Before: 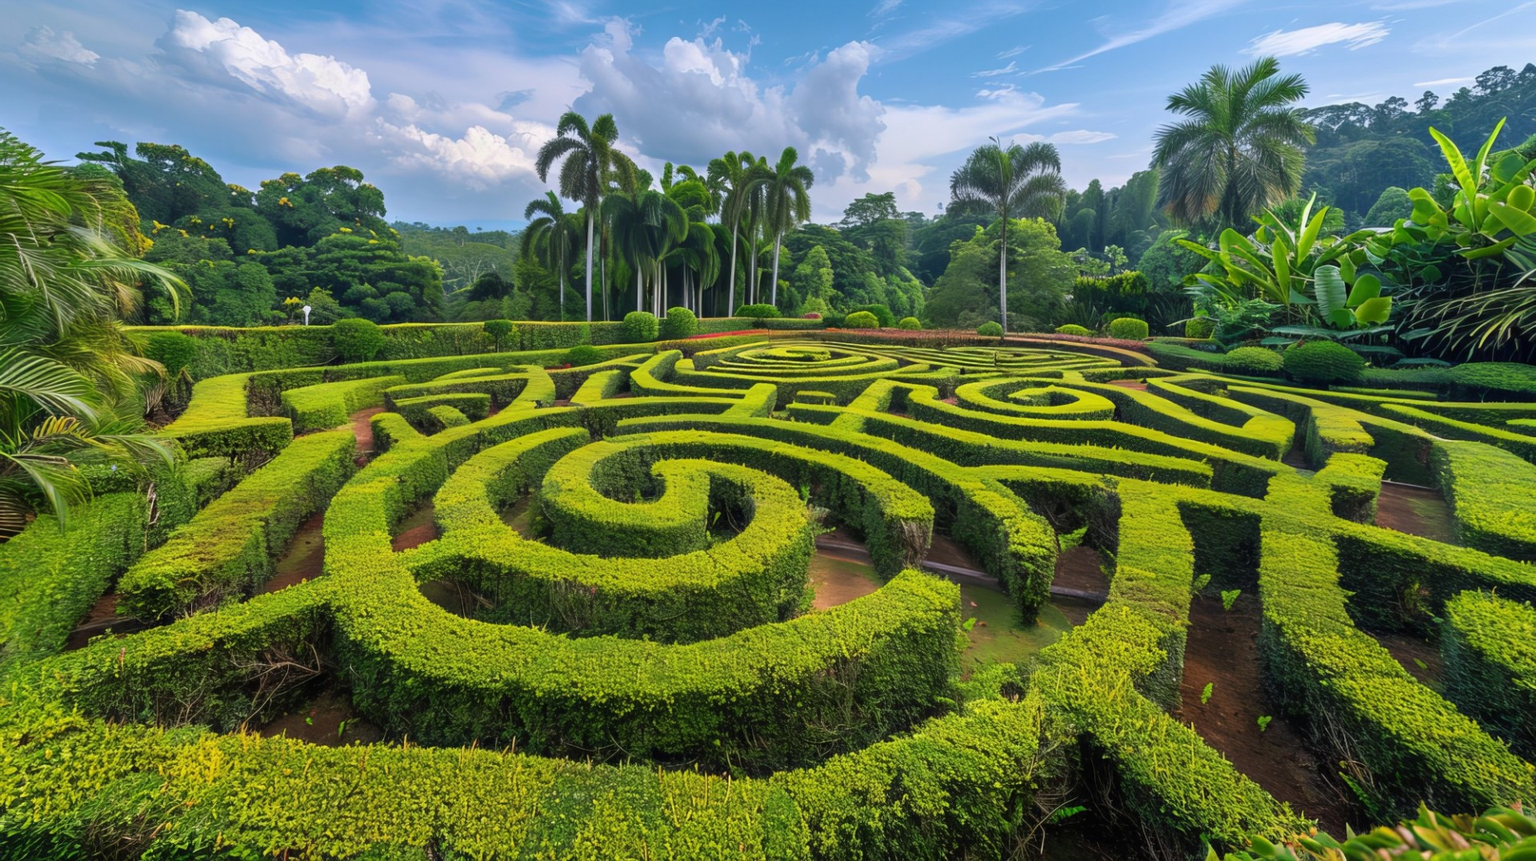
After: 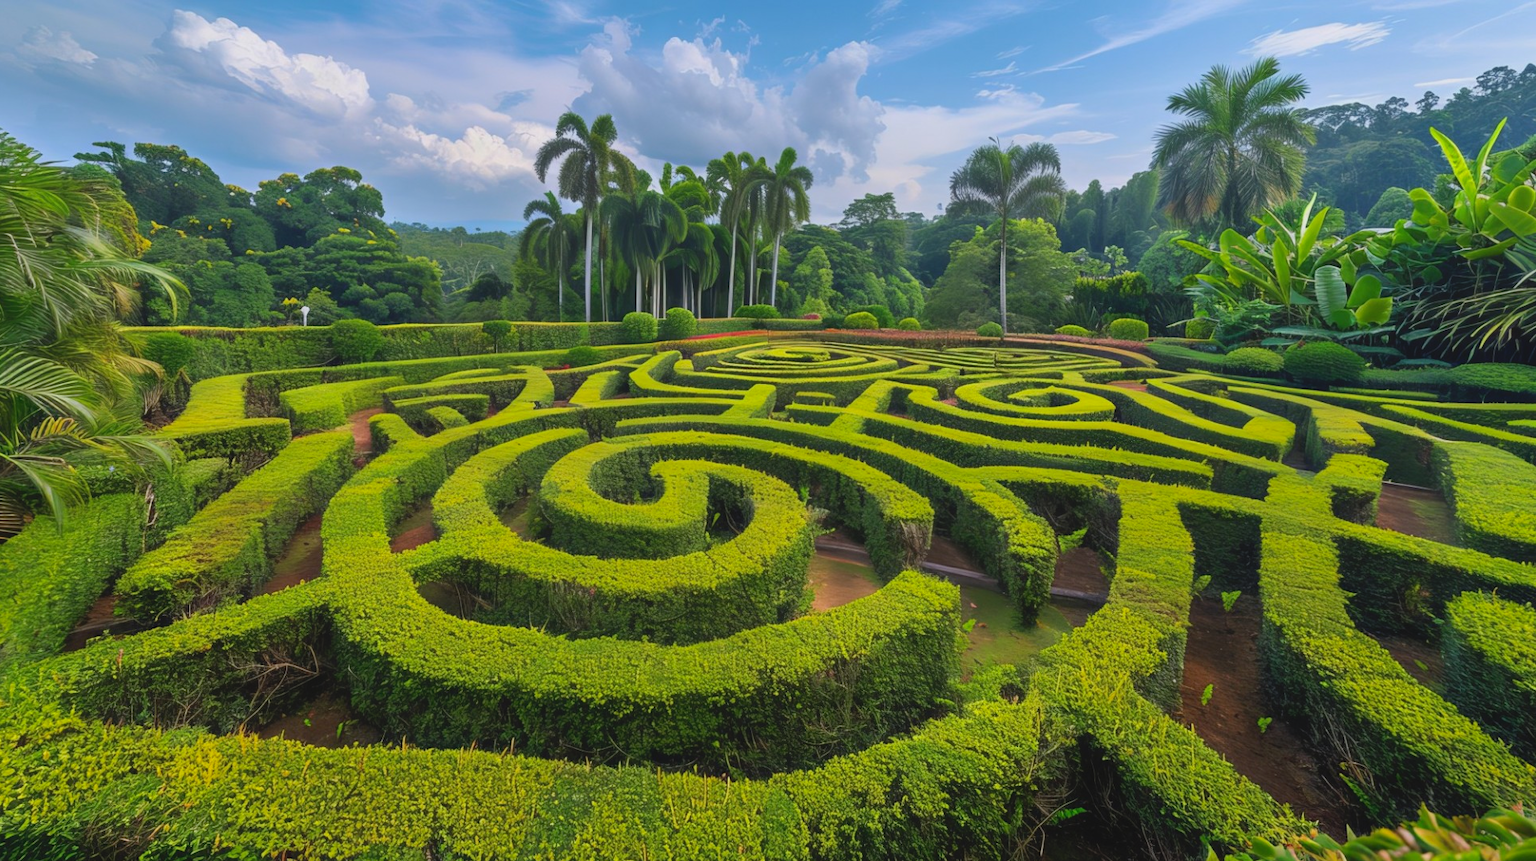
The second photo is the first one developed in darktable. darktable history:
local contrast: highlights 70%, shadows 68%, detail 83%, midtone range 0.329
crop: left 0.169%
